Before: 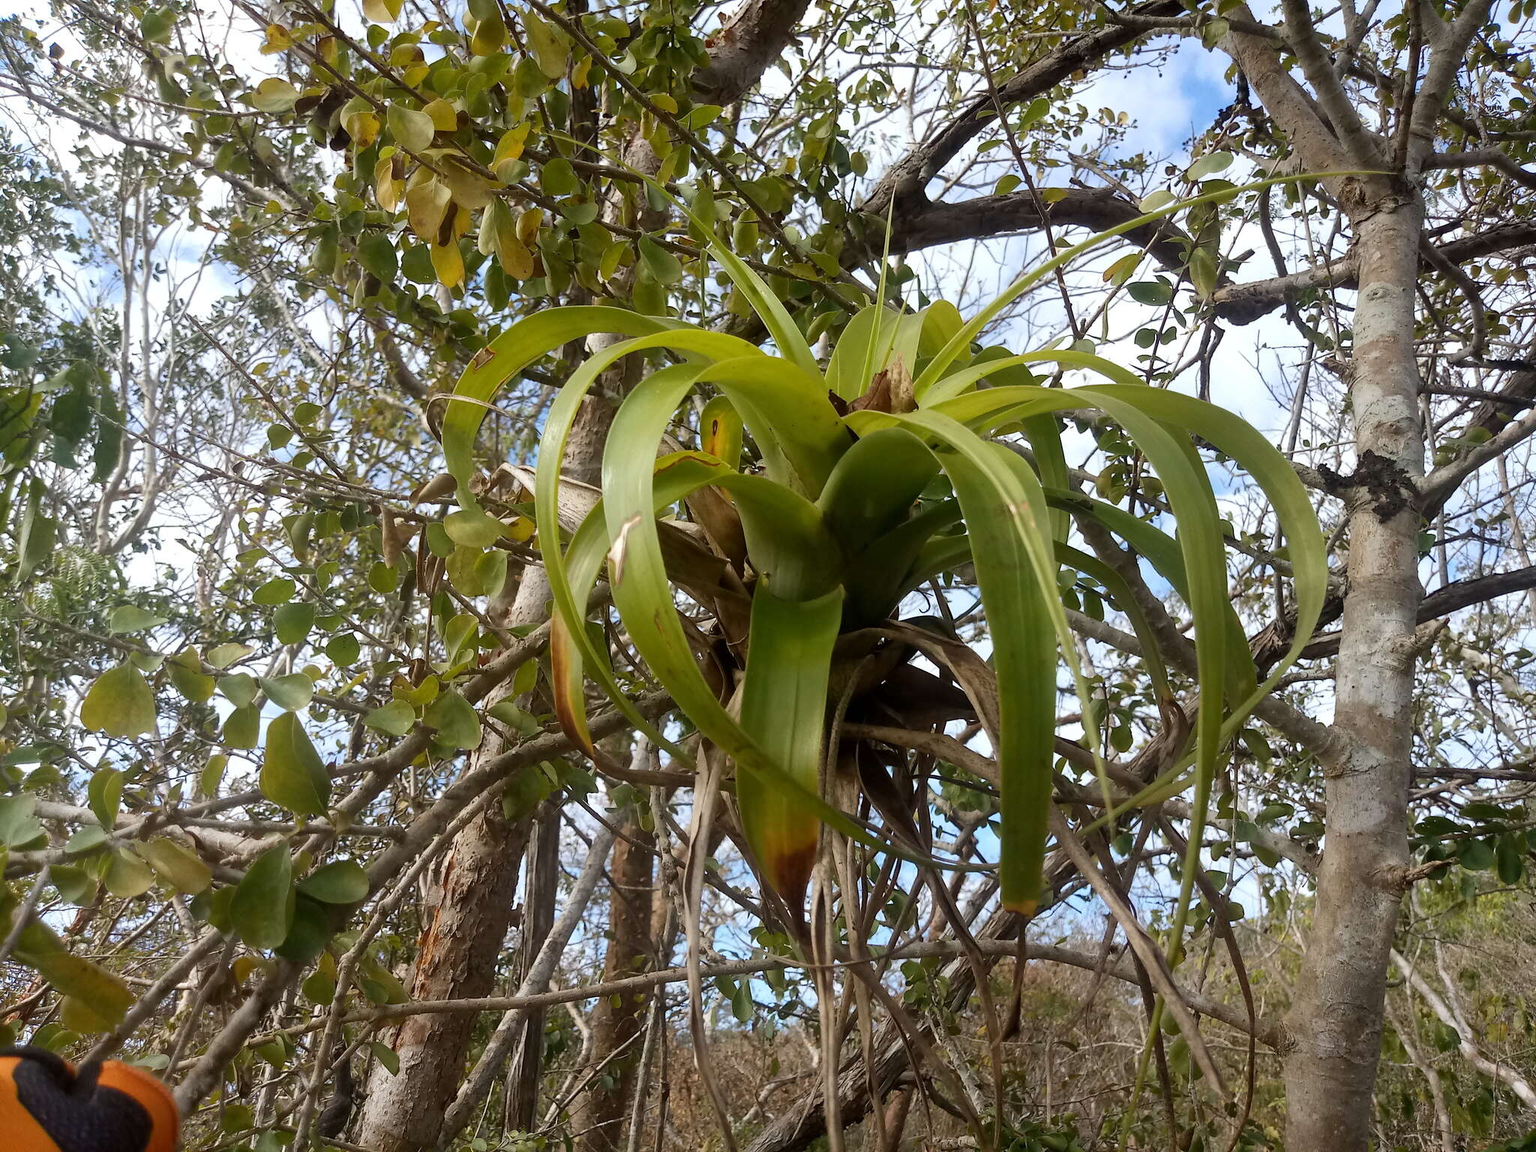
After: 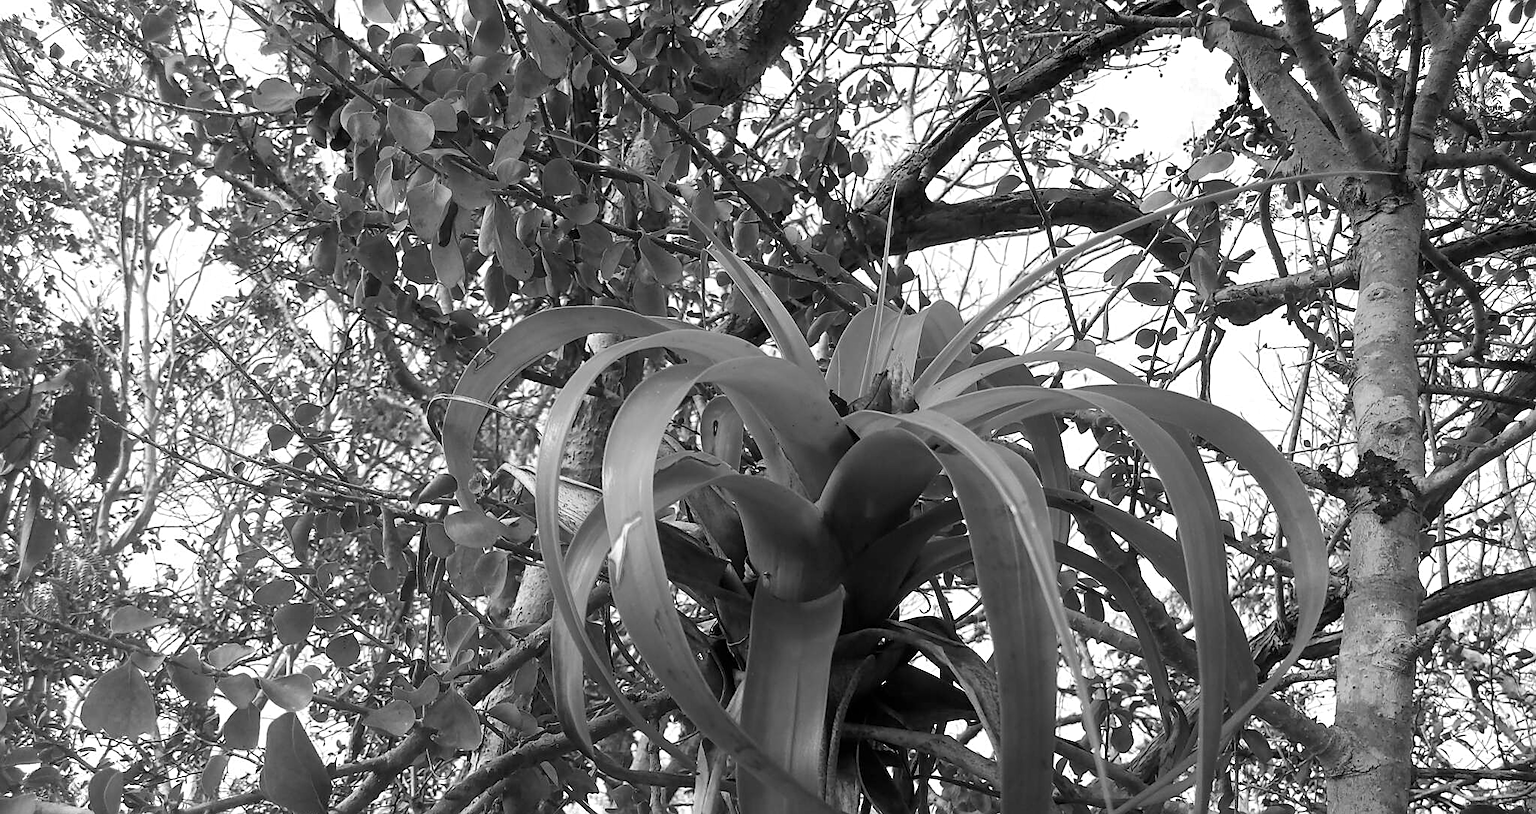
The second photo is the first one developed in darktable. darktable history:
color zones: curves: ch0 [(0, 0.613) (0.01, 0.613) (0.245, 0.448) (0.498, 0.529) (0.642, 0.665) (0.879, 0.777) (0.99, 0.613)]; ch1 [(0, 0) (0.143, 0) (0.286, 0) (0.429, 0) (0.571, 0) (0.714, 0) (0.857, 0)]
sharpen: on, module defaults
crop: right 0%, bottom 29.151%
